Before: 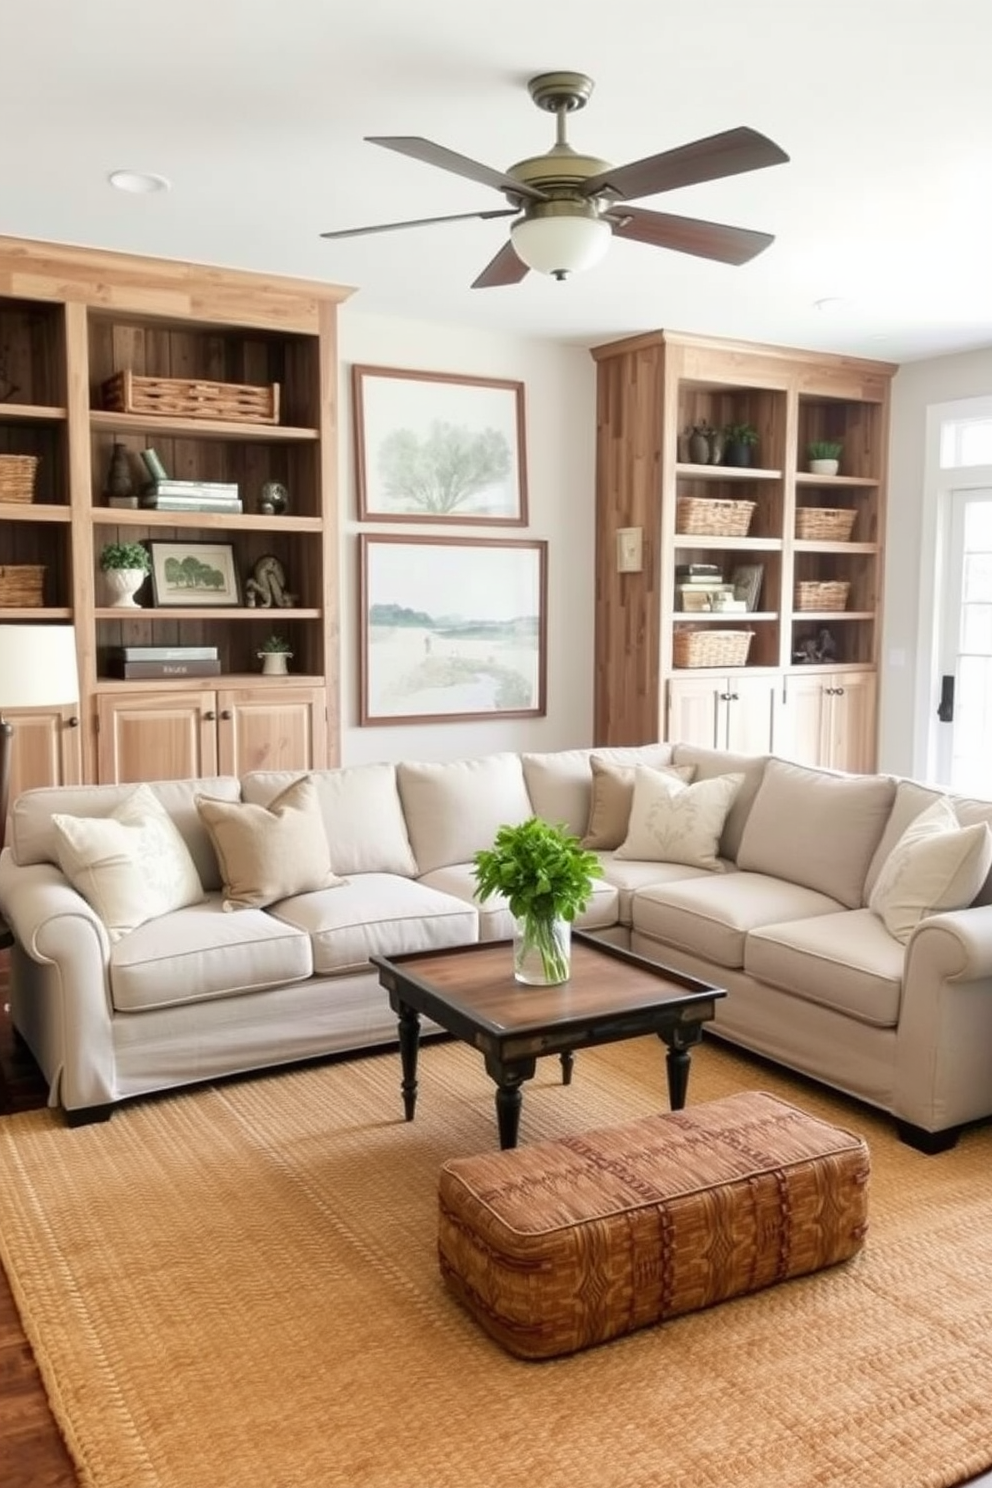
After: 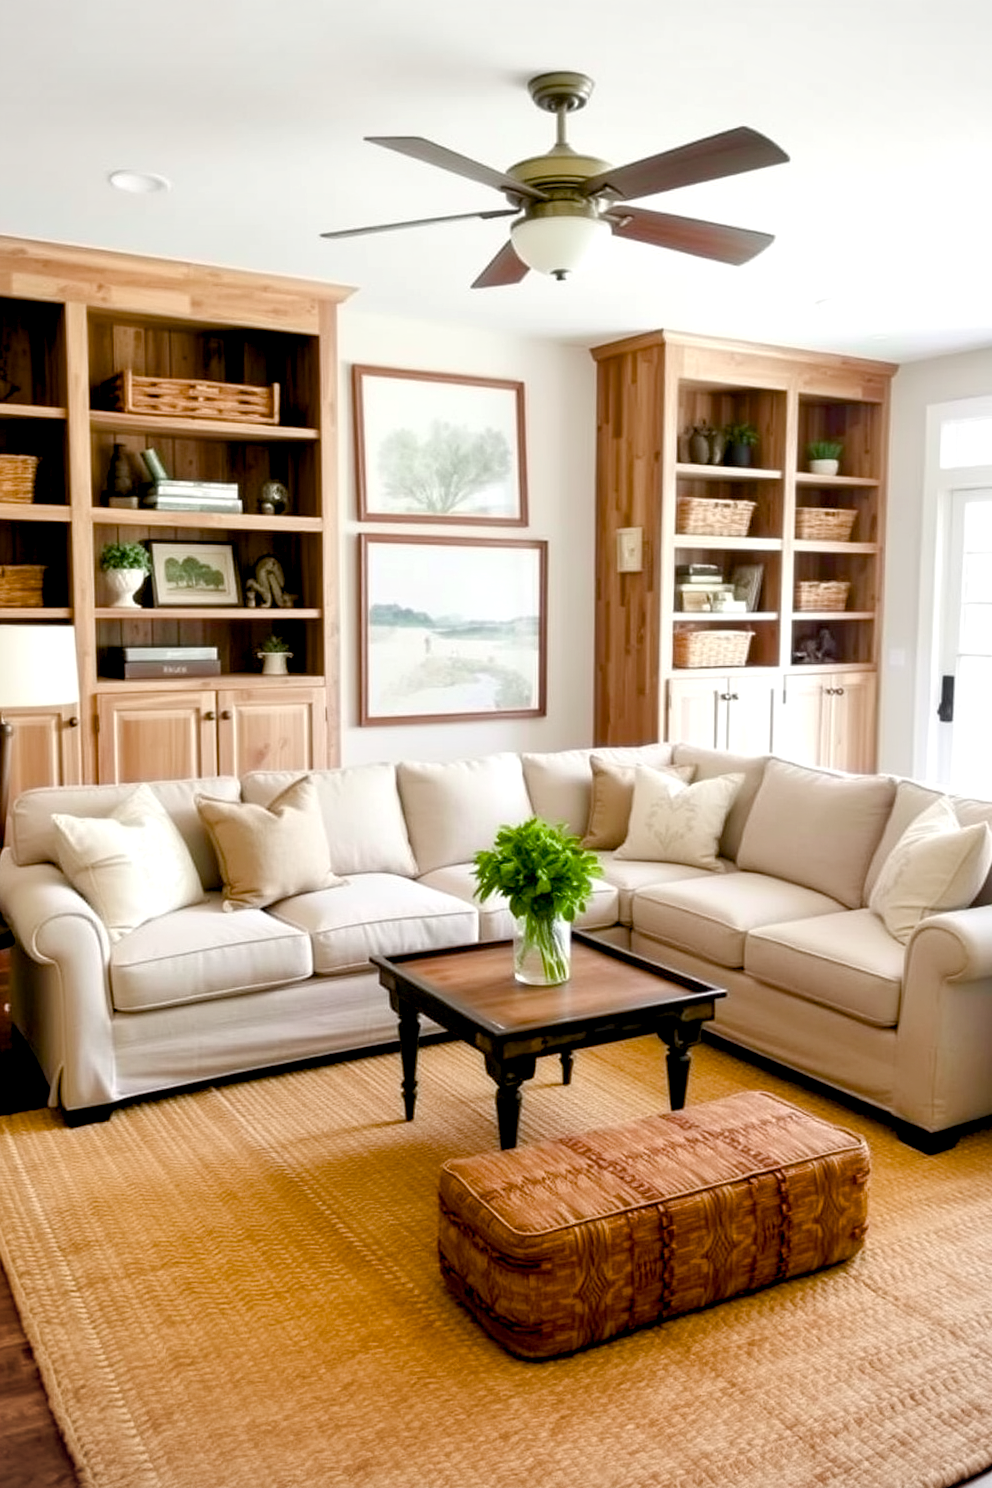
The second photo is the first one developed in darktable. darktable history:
color calibration: illuminant same as pipeline (D50), adaptation none (bypass)
vignetting: brightness -0.167
color balance rgb: shadows lift › luminance -9.41%, highlights gain › luminance 17.6%, global offset › luminance -1.45%, perceptual saturation grading › highlights -17.77%, perceptual saturation grading › mid-tones 33.1%, perceptual saturation grading › shadows 50.52%, global vibrance 24.22%
